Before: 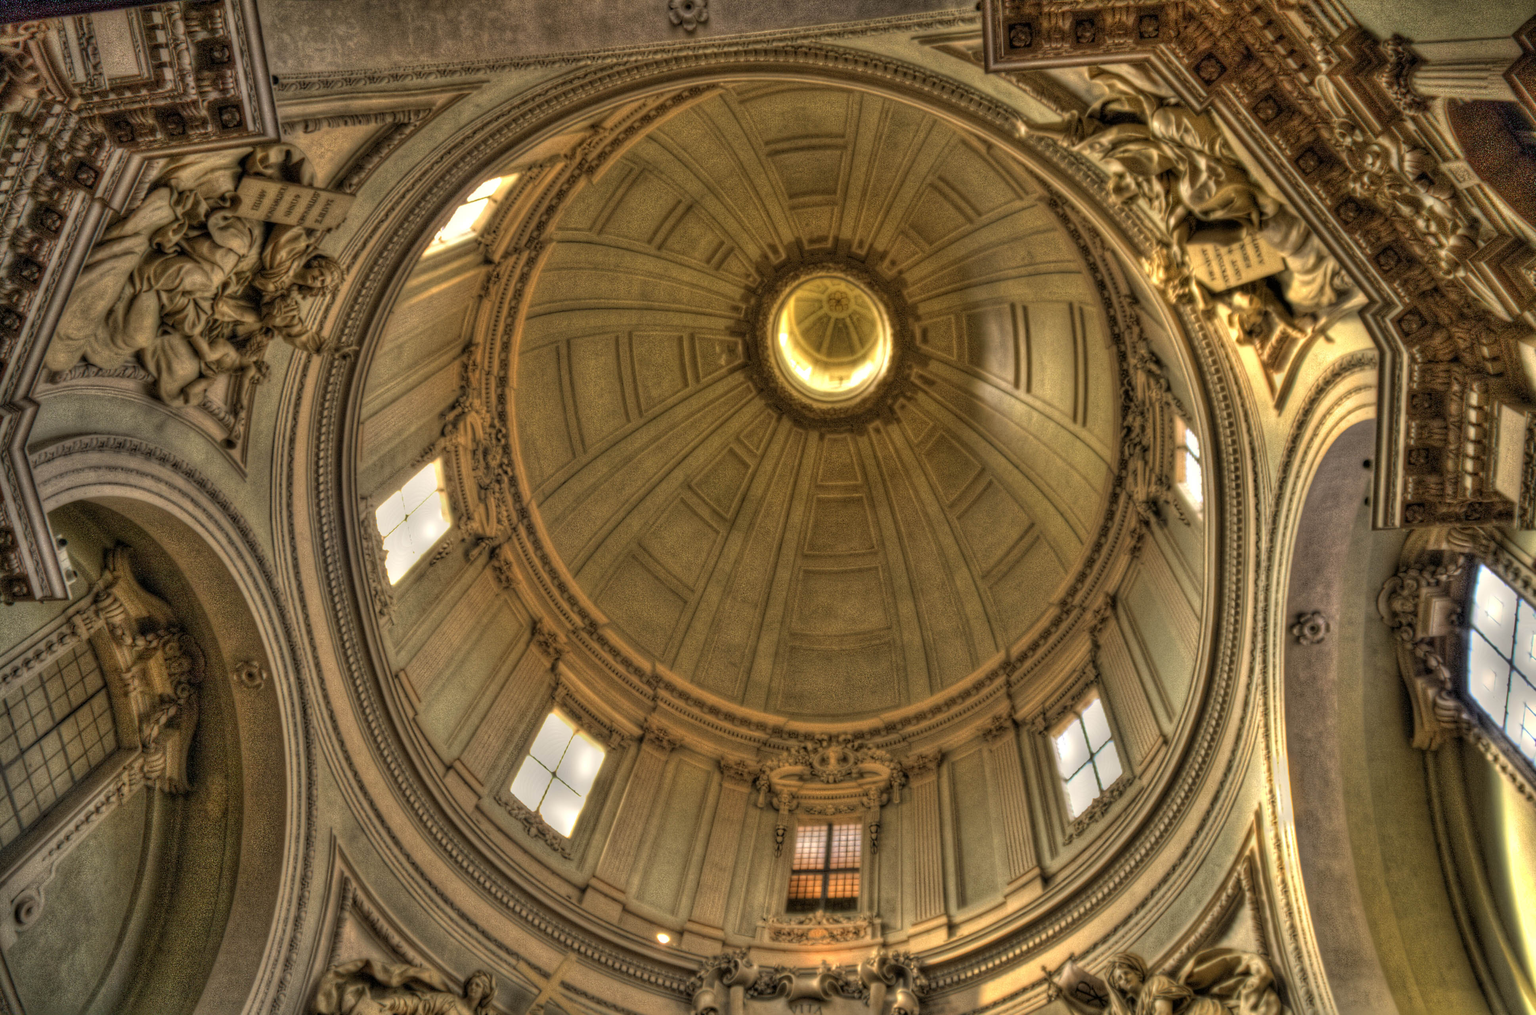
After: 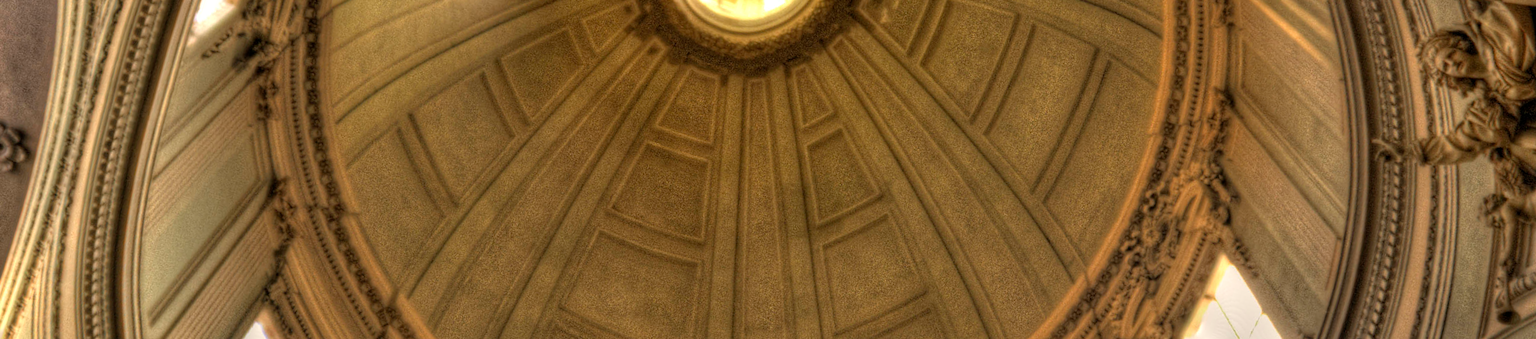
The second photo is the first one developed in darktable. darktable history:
tone equalizer: on, module defaults
crop and rotate: angle 16.12°, top 30.835%, bottom 35.653%
